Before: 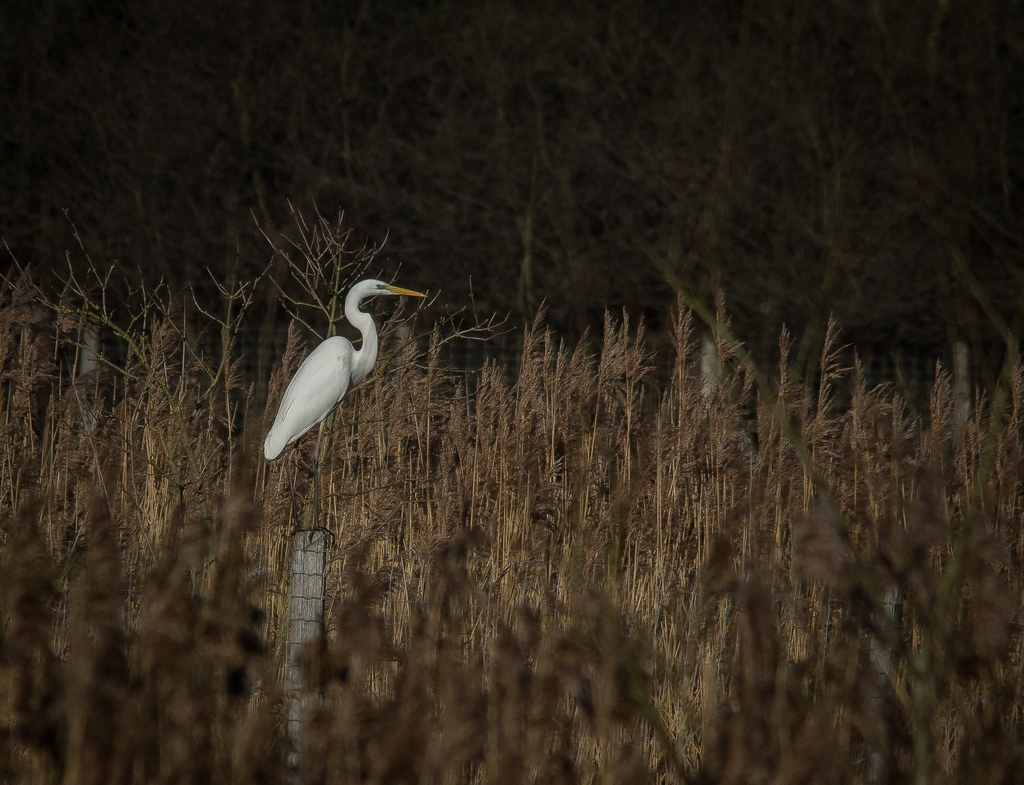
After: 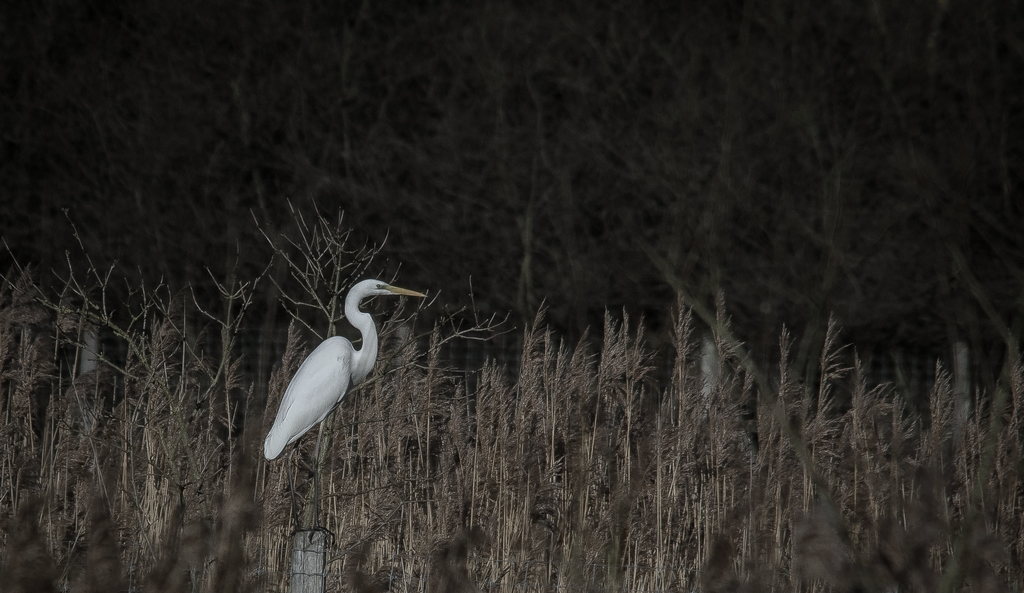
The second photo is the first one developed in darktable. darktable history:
color zones: curves: ch1 [(0, 0.292) (0.001, 0.292) (0.2, 0.264) (0.4, 0.248) (0.6, 0.248) (0.8, 0.264) (0.999, 0.292) (1, 0.292)]
color calibration: x 0.37, y 0.382, temperature 4314.39 K, gamut compression 3
crop: bottom 24.452%
